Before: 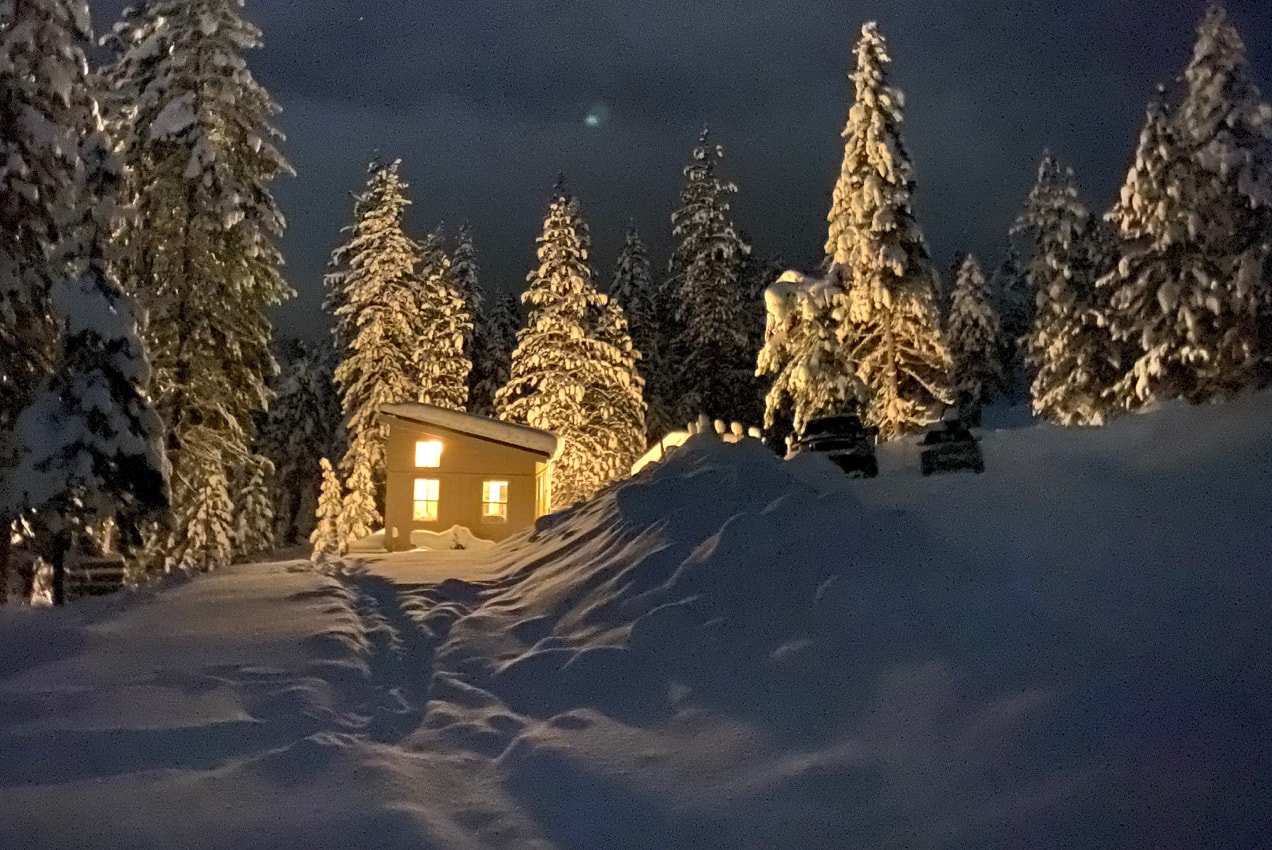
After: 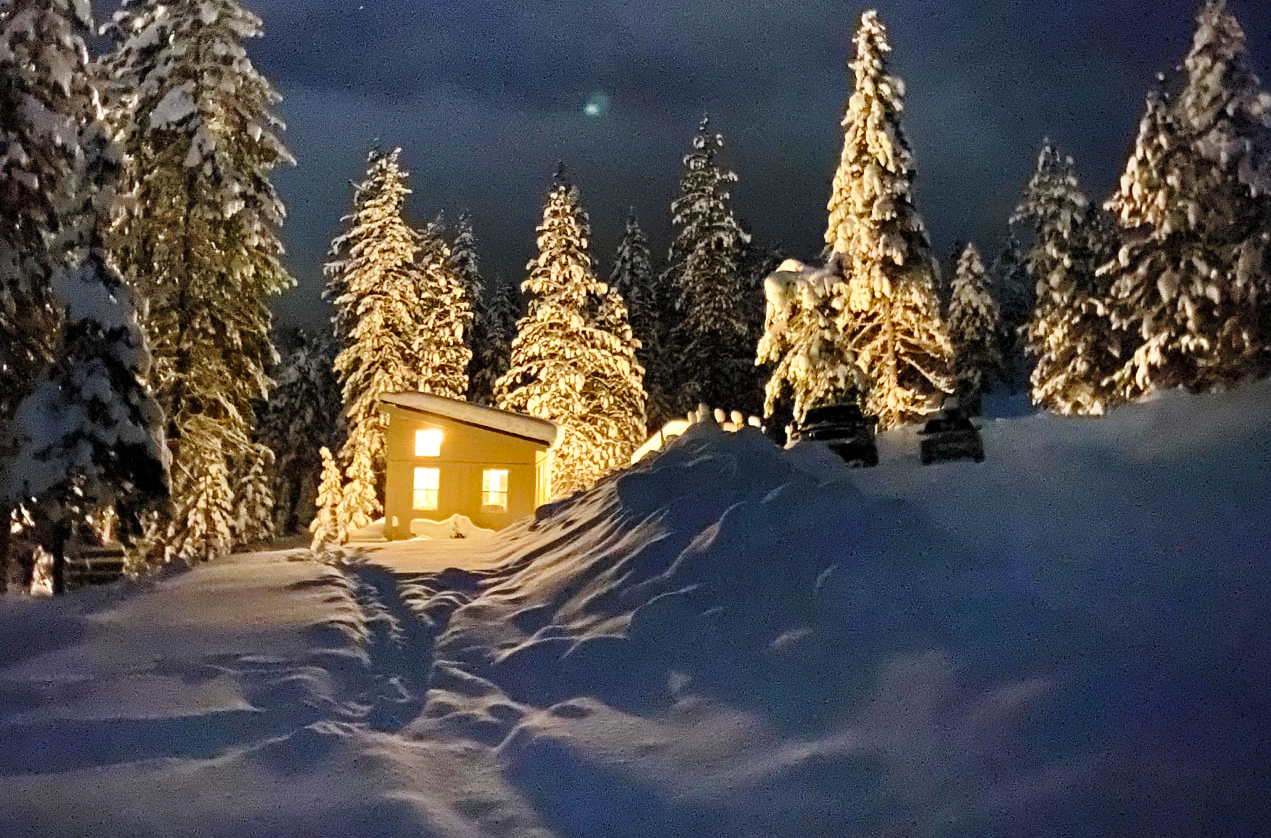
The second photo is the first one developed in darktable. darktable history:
crop: top 1.383%, right 0.029%
base curve: curves: ch0 [(0, 0) (0.028, 0.03) (0.121, 0.232) (0.46, 0.748) (0.859, 0.968) (1, 1)], preserve colors none
